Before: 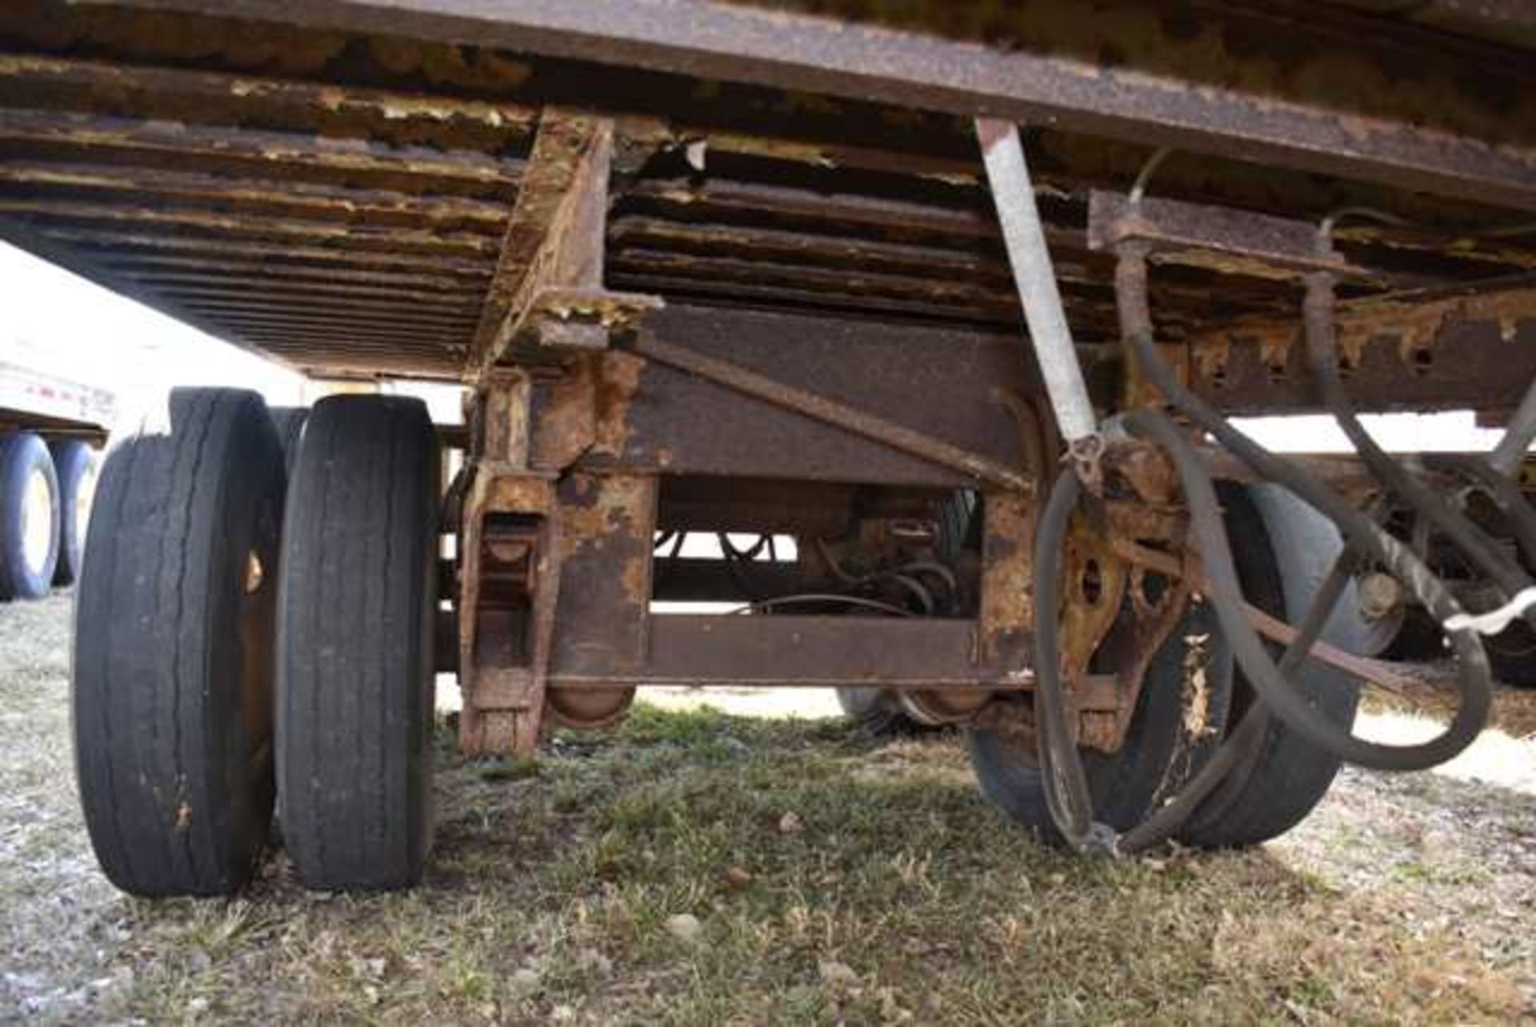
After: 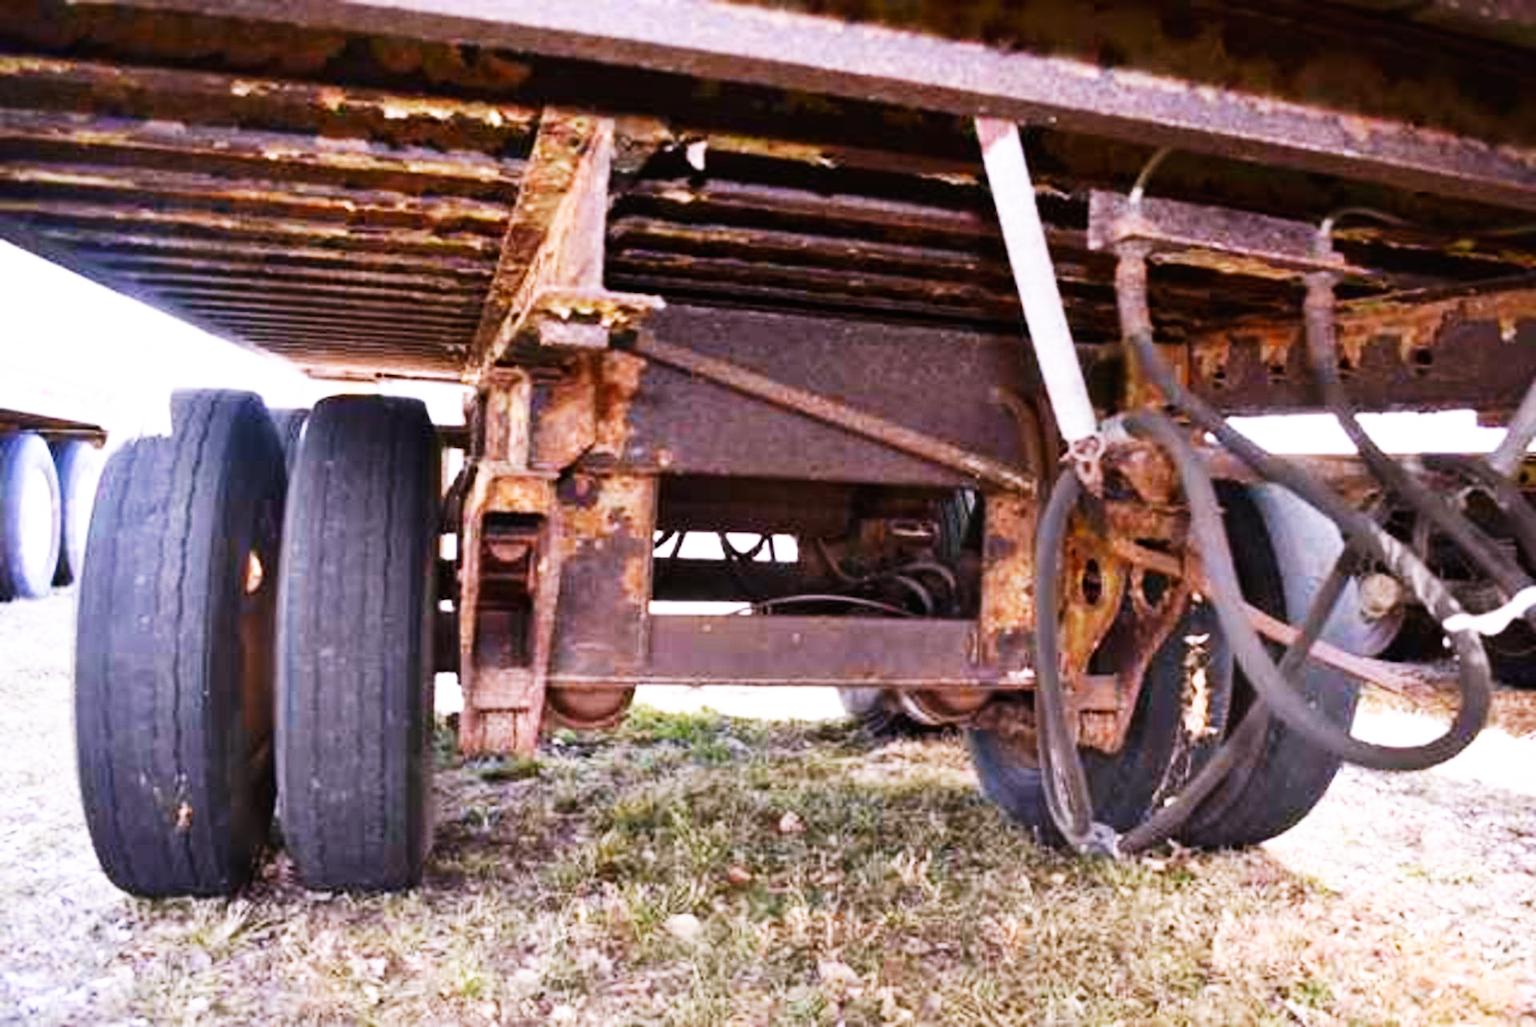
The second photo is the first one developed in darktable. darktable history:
white balance: red 1.066, blue 1.119
base curve: curves: ch0 [(0, 0) (0.007, 0.004) (0.027, 0.03) (0.046, 0.07) (0.207, 0.54) (0.442, 0.872) (0.673, 0.972) (1, 1)], preserve colors none
